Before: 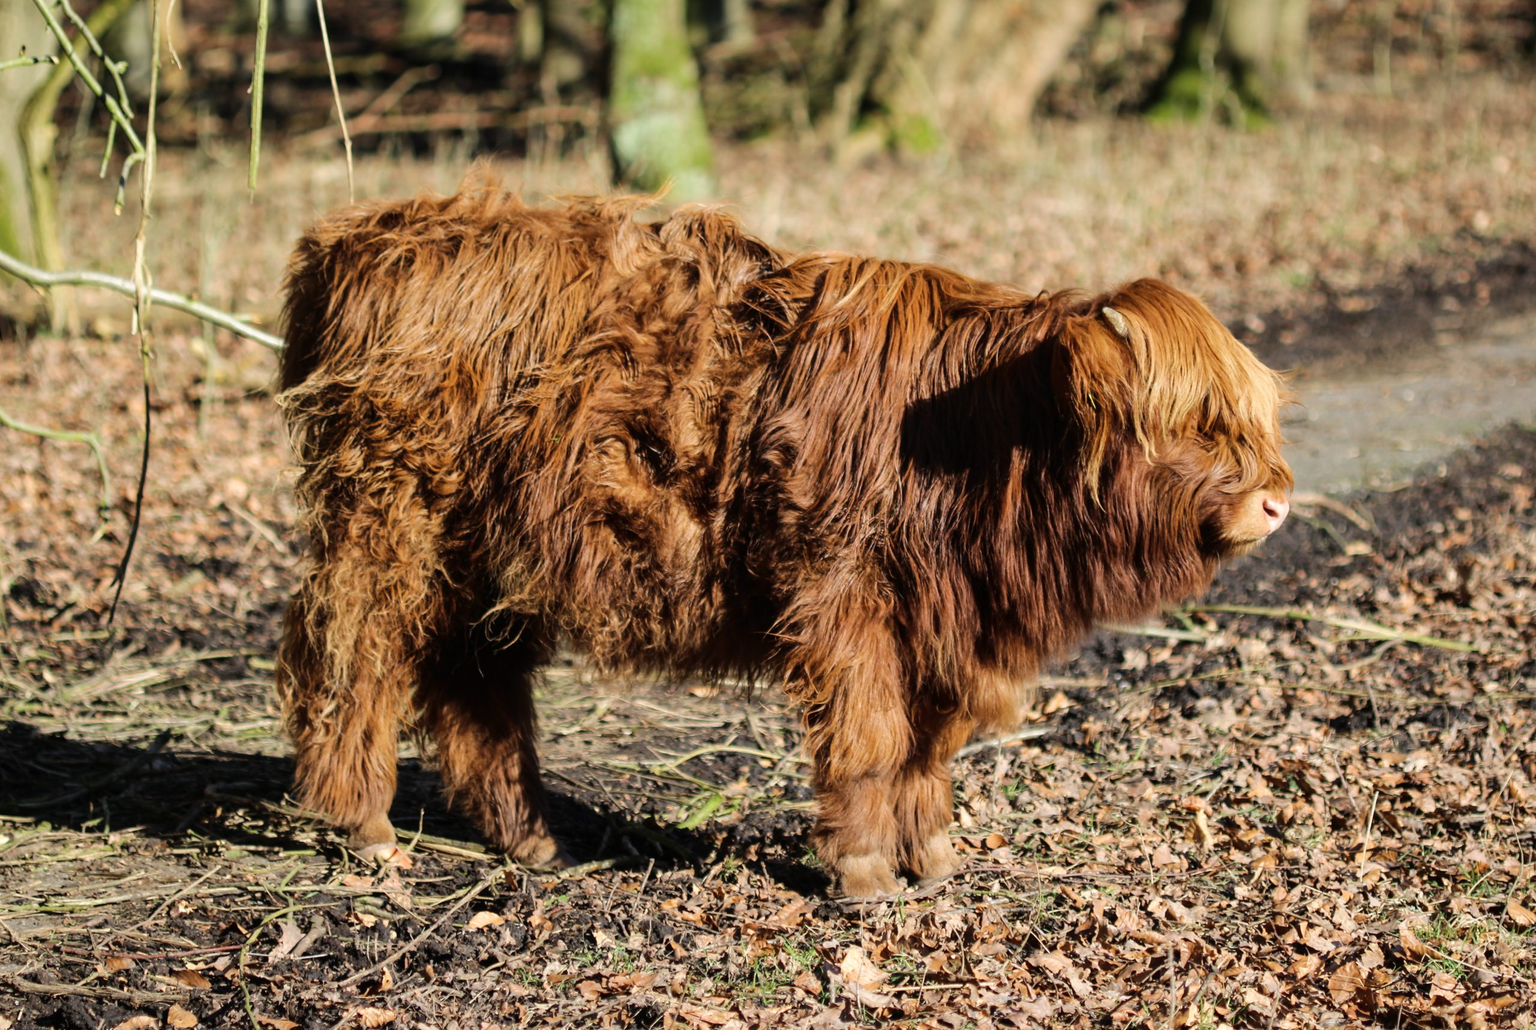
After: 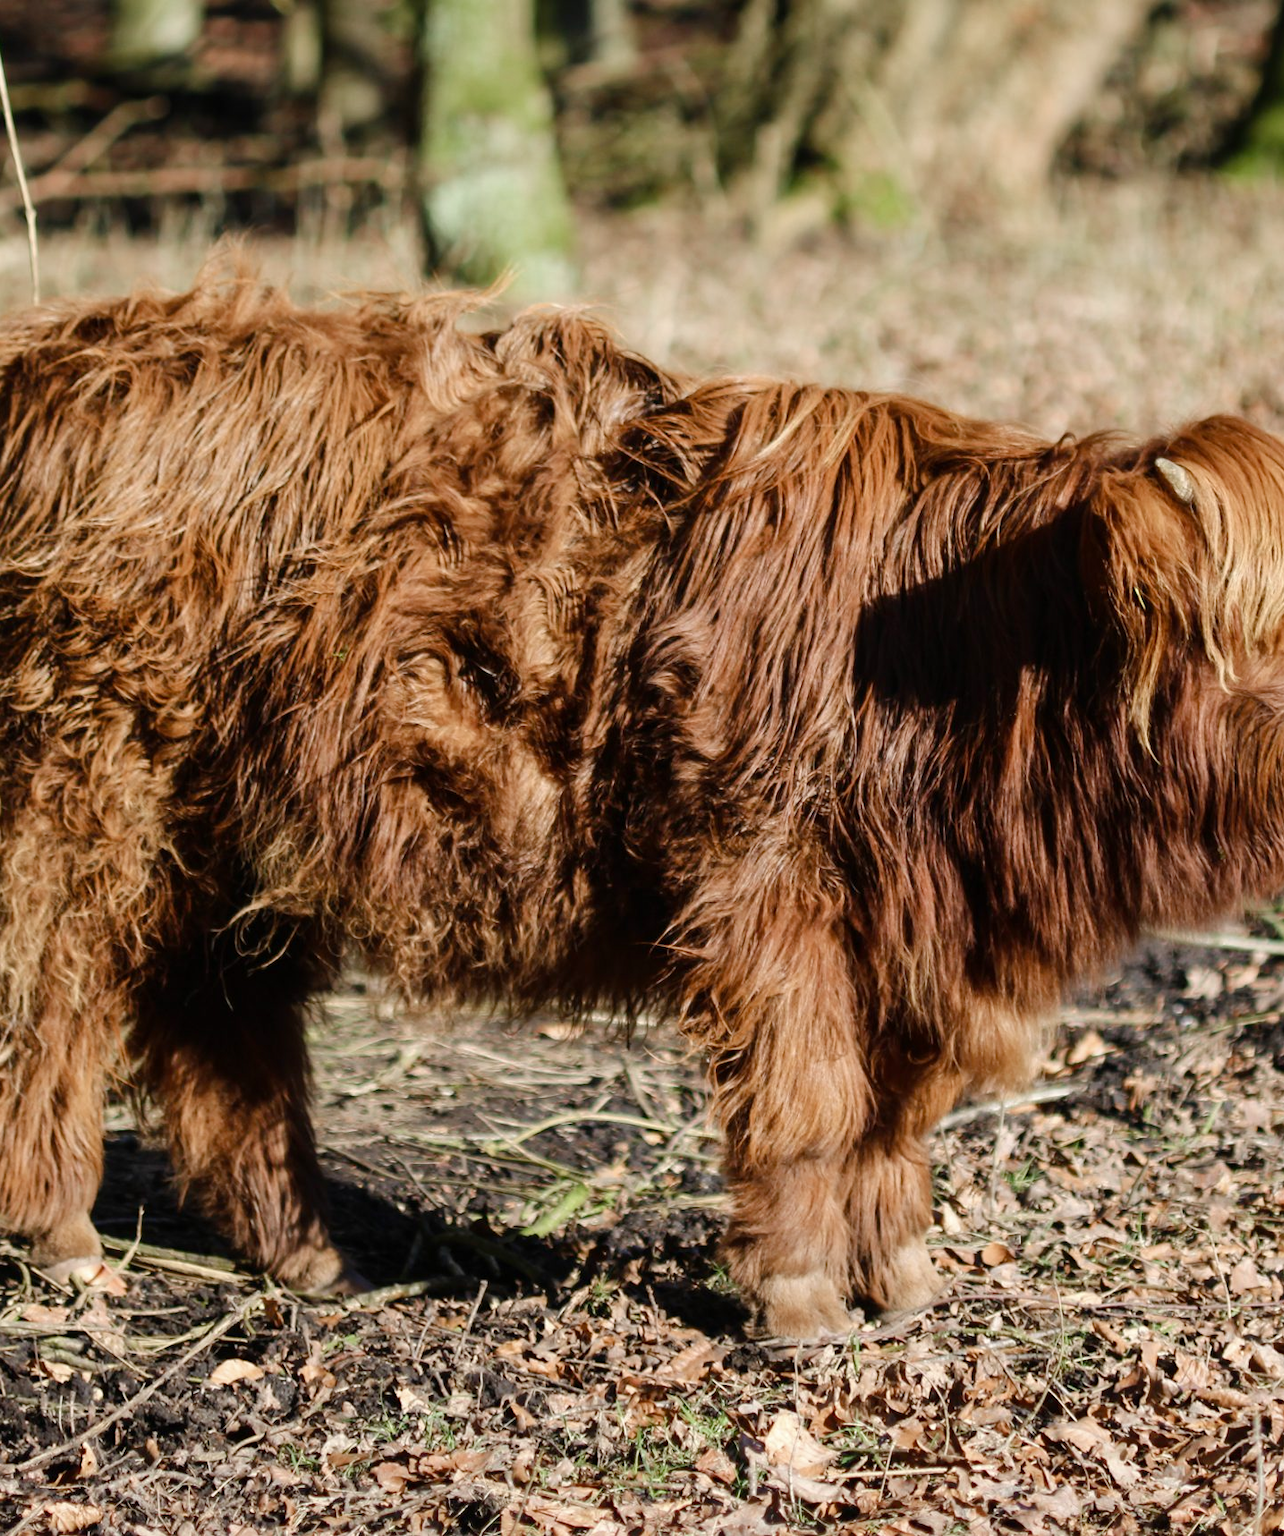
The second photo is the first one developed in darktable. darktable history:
color balance rgb: perceptual saturation grading › global saturation -0.043%, perceptual saturation grading › highlights -31.273%, perceptual saturation grading › mid-tones 5.237%, perceptual saturation grading › shadows 18.137%
crop: left 21.36%, right 22.543%
